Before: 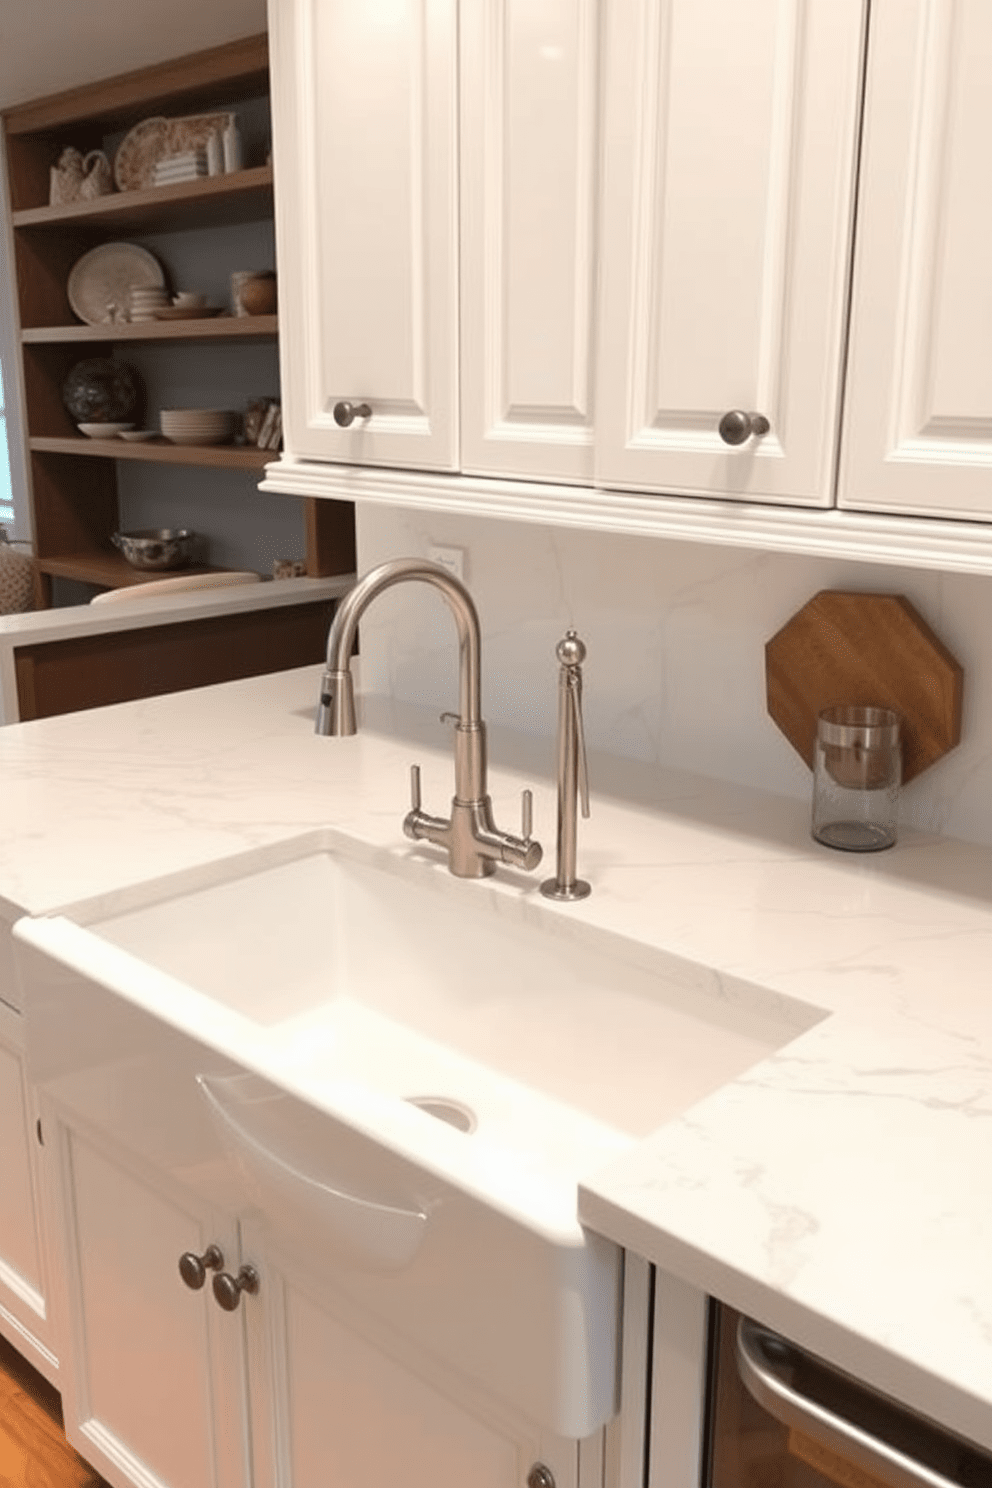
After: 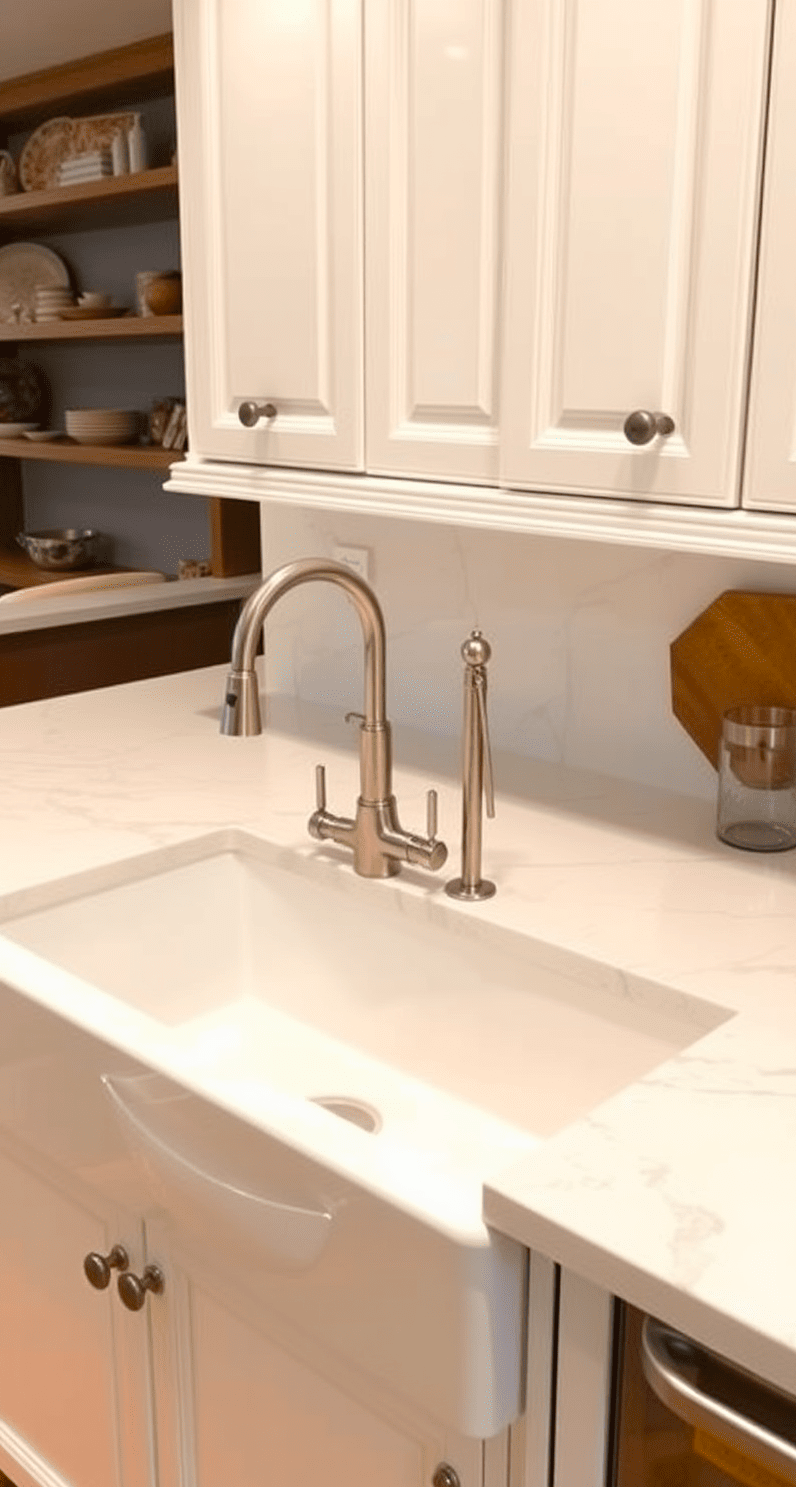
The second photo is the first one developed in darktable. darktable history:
crop and rotate: left 9.583%, right 10.155%
color balance rgb: linear chroma grading › shadows 16.365%, perceptual saturation grading › global saturation 29.658%, global vibrance 20%
